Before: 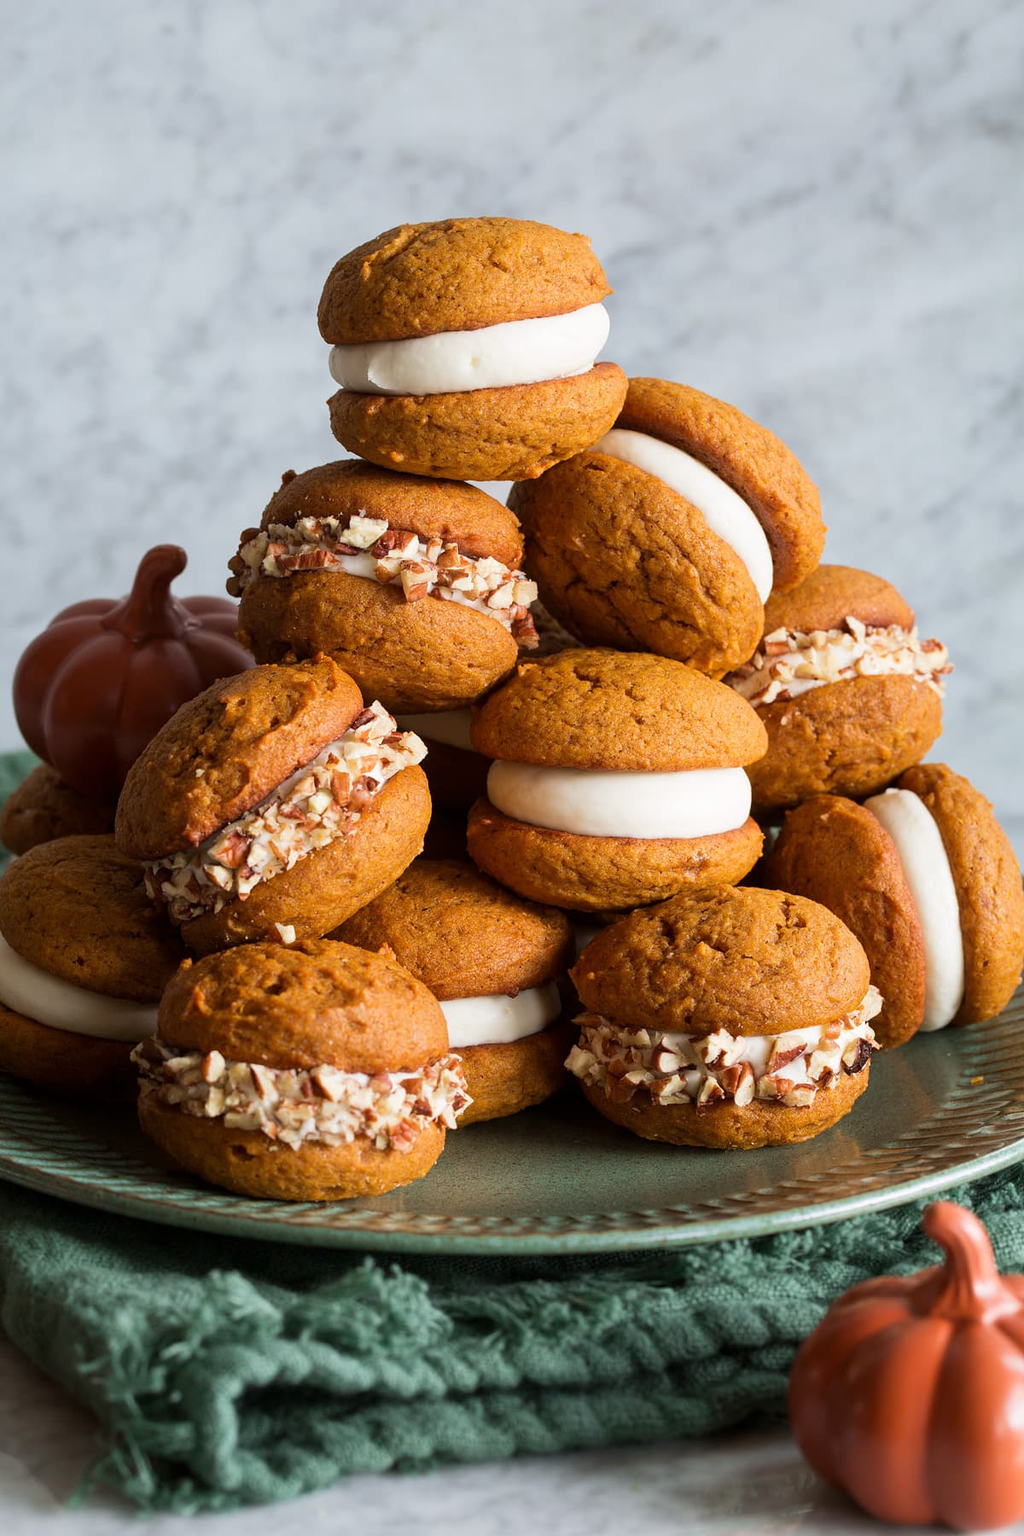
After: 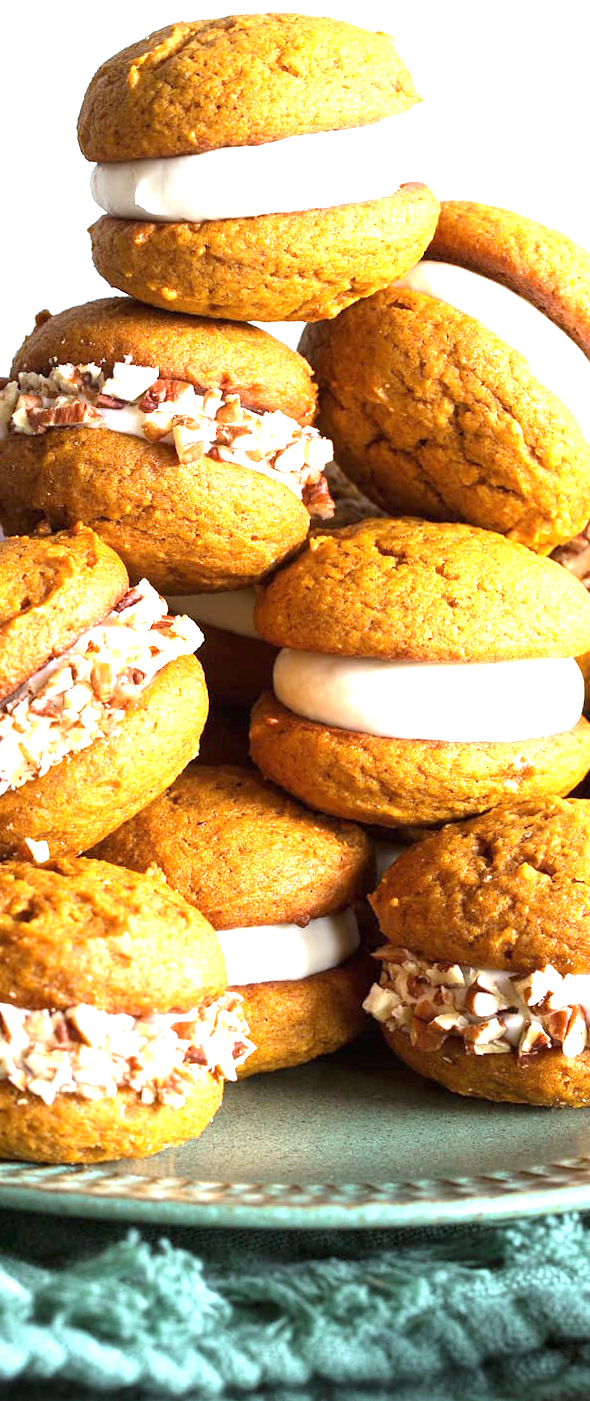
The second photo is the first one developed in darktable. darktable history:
crop and rotate: angle 0.02°, left 24.353%, top 13.219%, right 26.156%, bottom 8.224%
exposure: black level correction 0, exposure 1.625 EV, compensate exposure bias true, compensate highlight preservation false
rotate and perspective: rotation 0.192°, lens shift (horizontal) -0.015, crop left 0.005, crop right 0.996, crop top 0.006, crop bottom 0.99
white balance: red 0.924, blue 1.095
